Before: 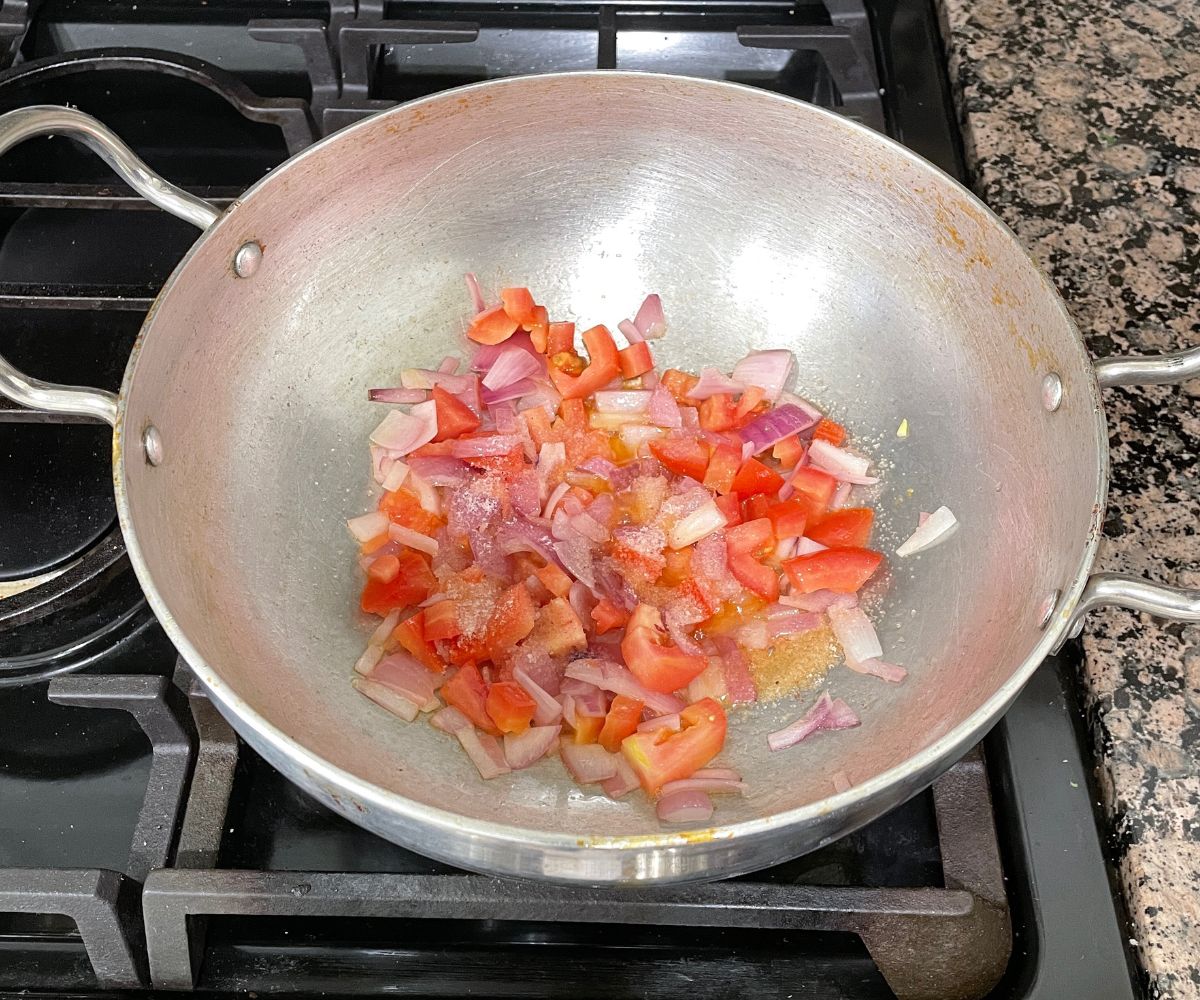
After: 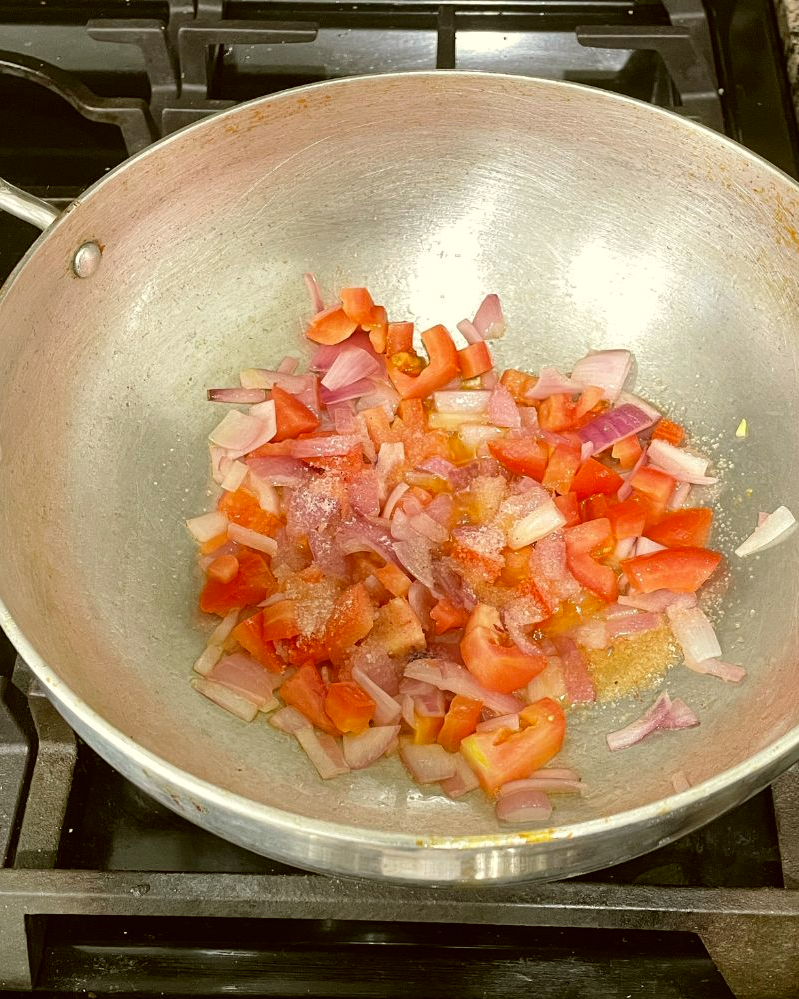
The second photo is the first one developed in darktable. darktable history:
crop and rotate: left 13.469%, right 19.939%
color correction: highlights a* -1.72, highlights b* 10.29, shadows a* 0.686, shadows b* 19.89
